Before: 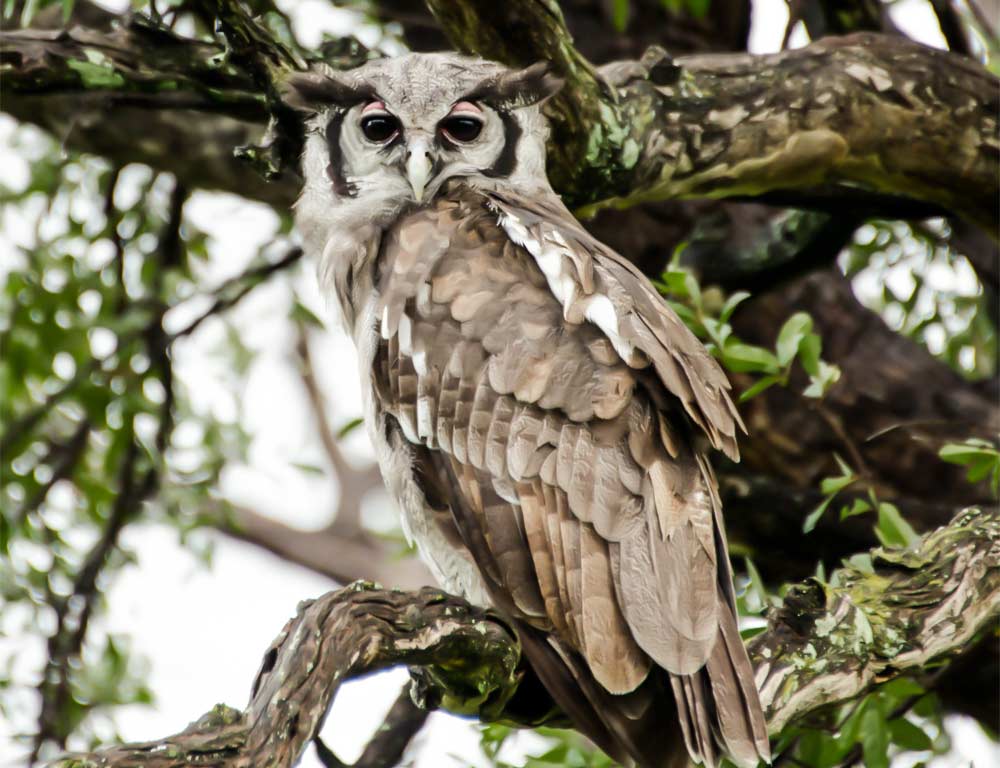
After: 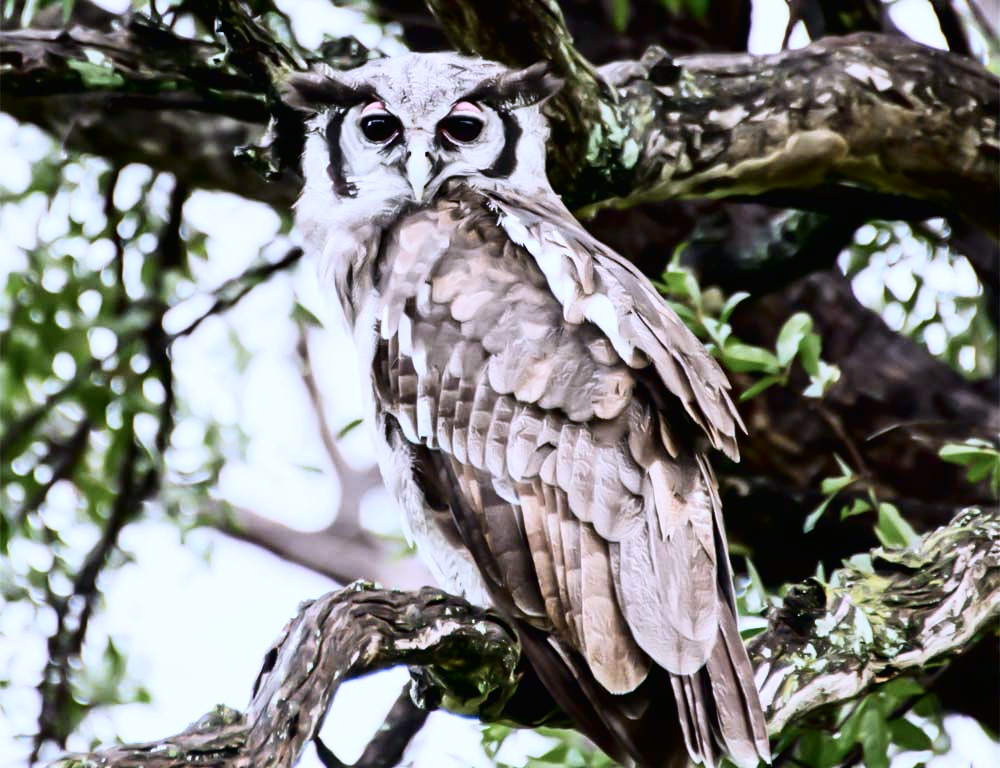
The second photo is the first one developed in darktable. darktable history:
tone curve: curves: ch0 [(0.016, 0.011) (0.084, 0.026) (0.469, 0.508) (0.721, 0.862) (1, 1)], color space Lab, independent channels, preserve colors none
color calibration: illuminant as shot in camera, x 0.379, y 0.397, temperature 4128.1 K
